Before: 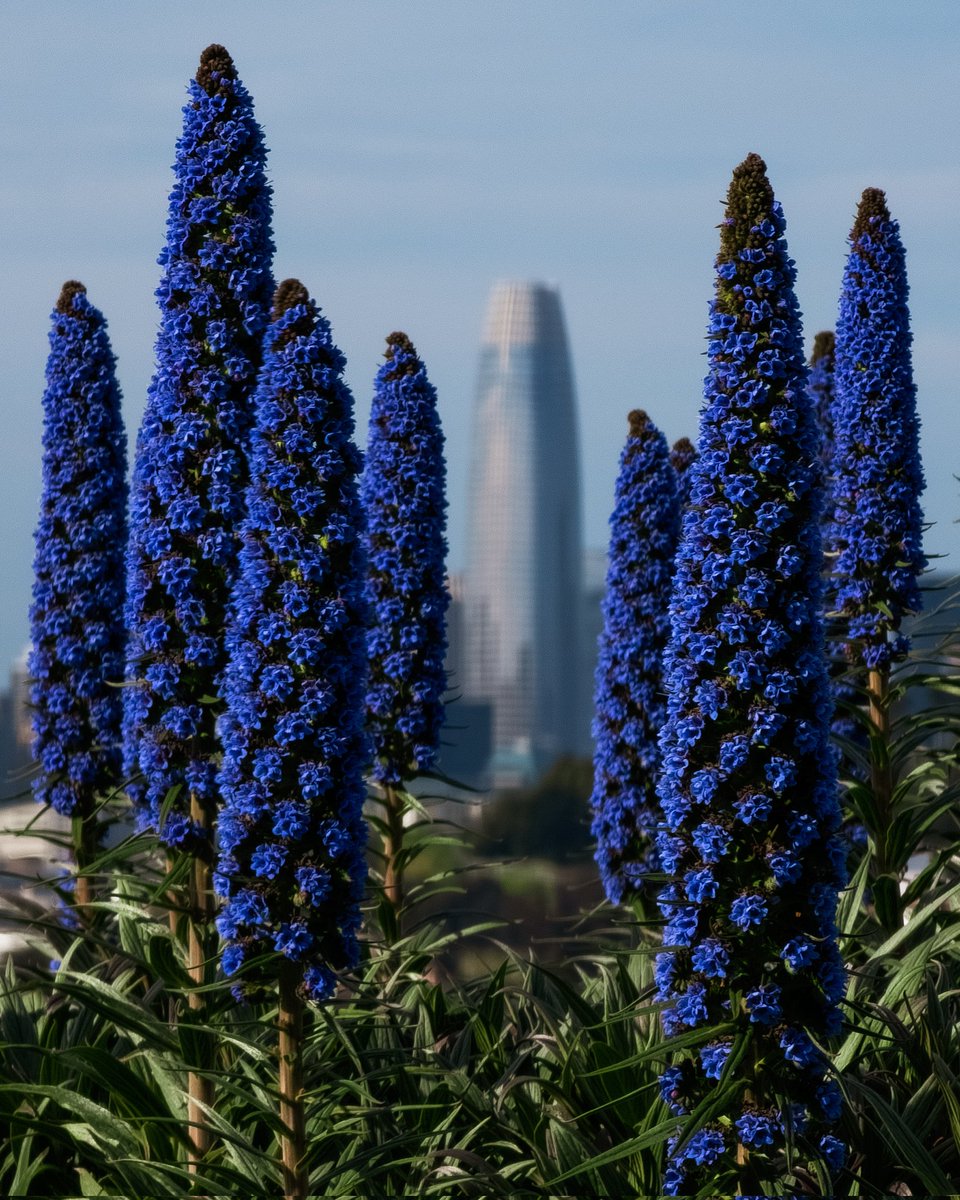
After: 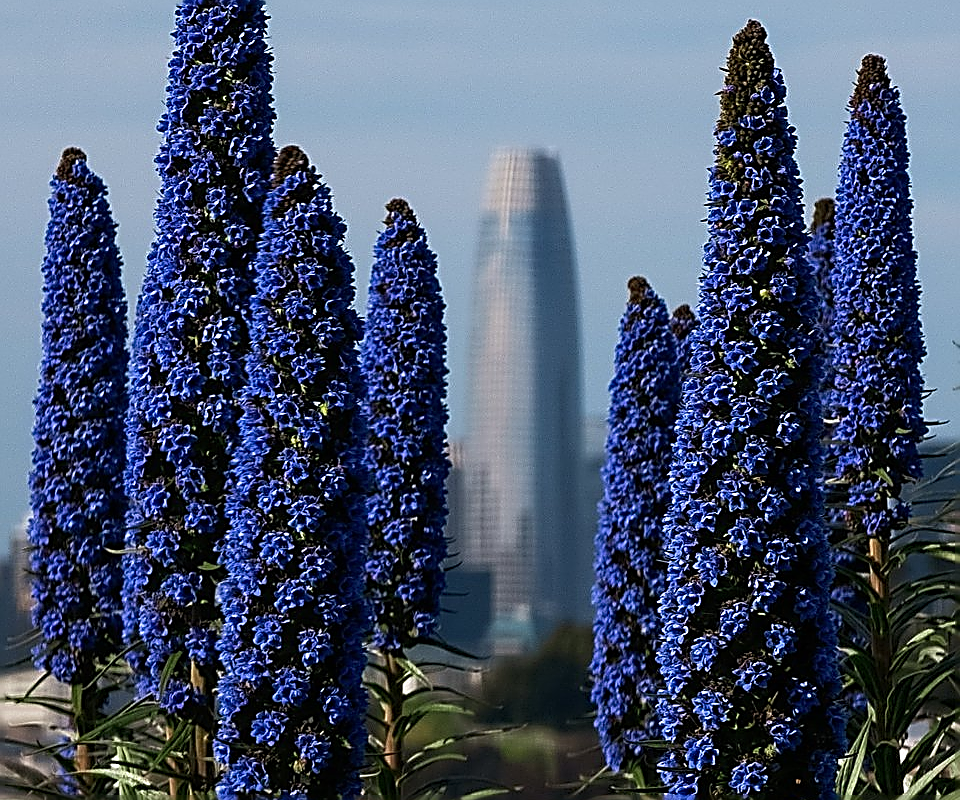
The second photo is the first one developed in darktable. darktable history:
crop: top 11.166%, bottom 22.168%
sharpen: amount 2
